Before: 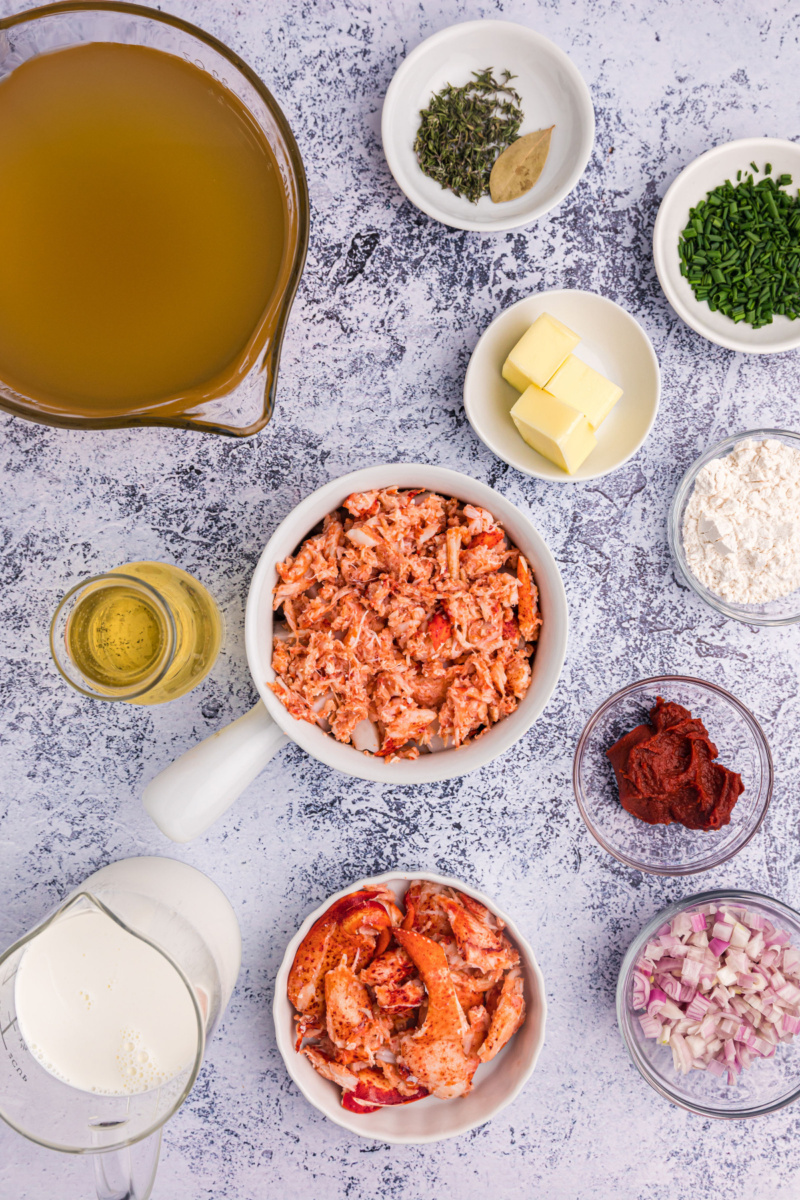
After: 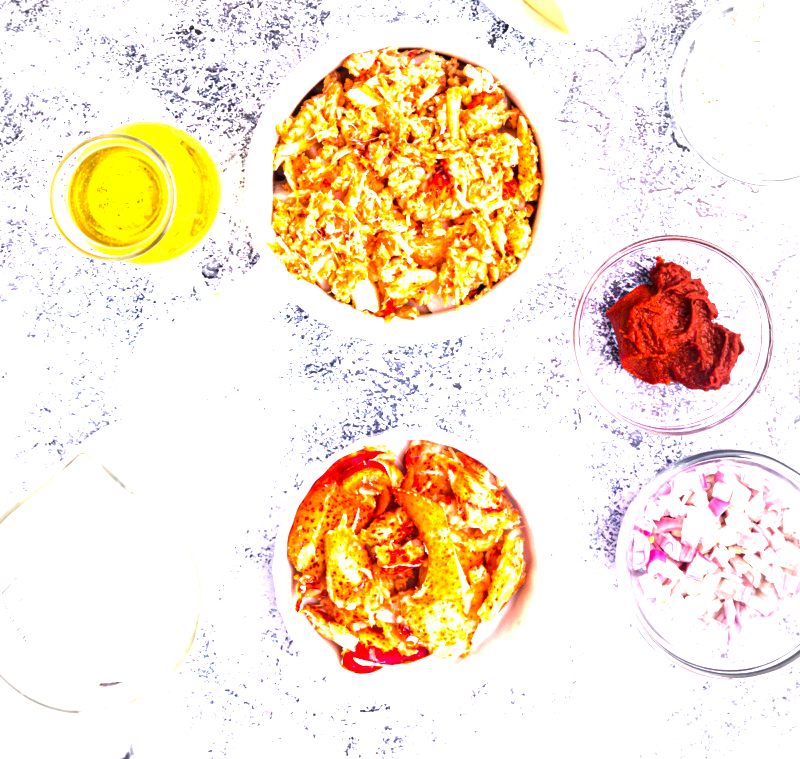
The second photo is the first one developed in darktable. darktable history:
vignetting: center (-0.15, 0.014), automatic ratio true
crop and rotate: top 36.707%
exposure: black level correction 0, exposure 1.443 EV, compensate highlight preservation false
color balance rgb: perceptual saturation grading › global saturation 30.577%, perceptual brilliance grading › global brilliance -4.458%, perceptual brilliance grading › highlights 24.365%, perceptual brilliance grading › mid-tones 7.063%, perceptual brilliance grading › shadows -5.05%, global vibrance 20%
